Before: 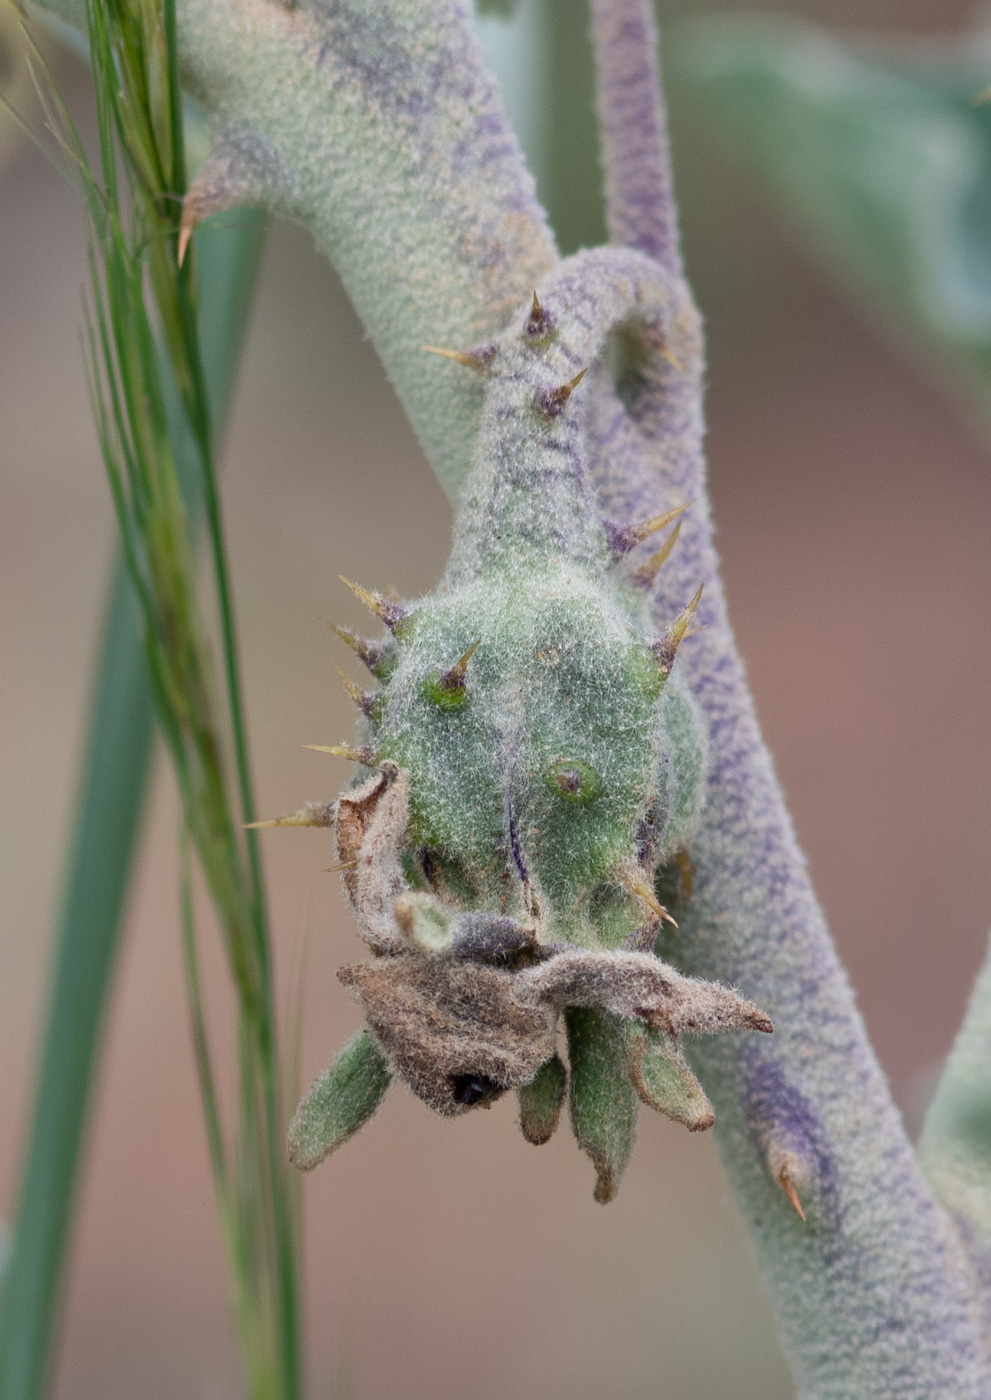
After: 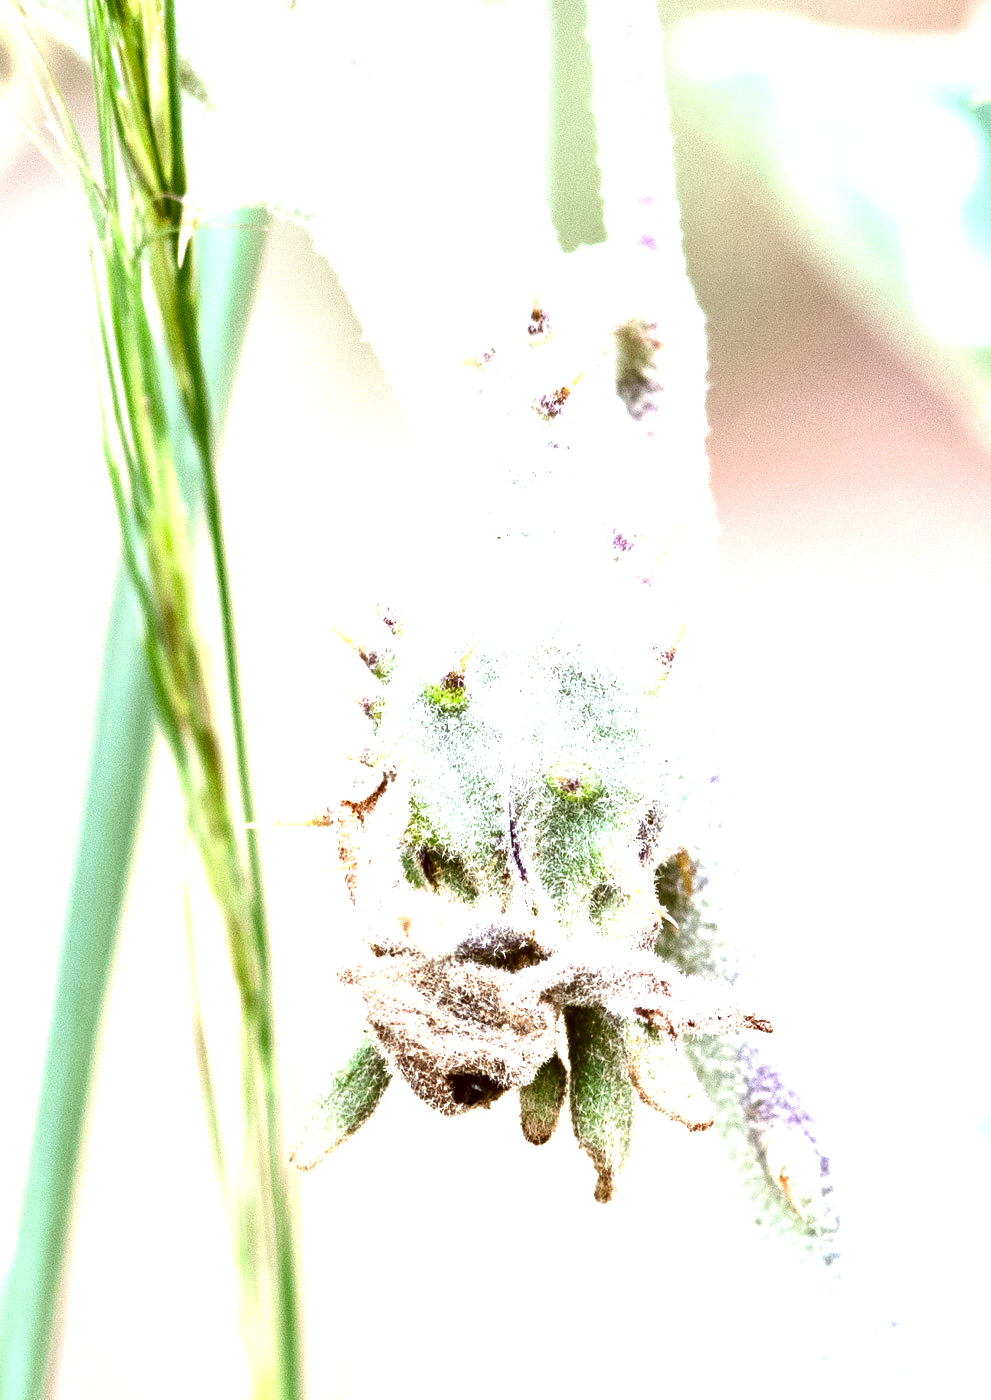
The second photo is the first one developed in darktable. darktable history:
exposure: exposure 1 EV, compensate exposure bias true, compensate highlight preservation false
levels: levels [0.012, 0.367, 0.697]
contrast brightness saturation: contrast 0.282
color correction: highlights a* -0.604, highlights b* 0.174, shadows a* 5.24, shadows b* 20.3
